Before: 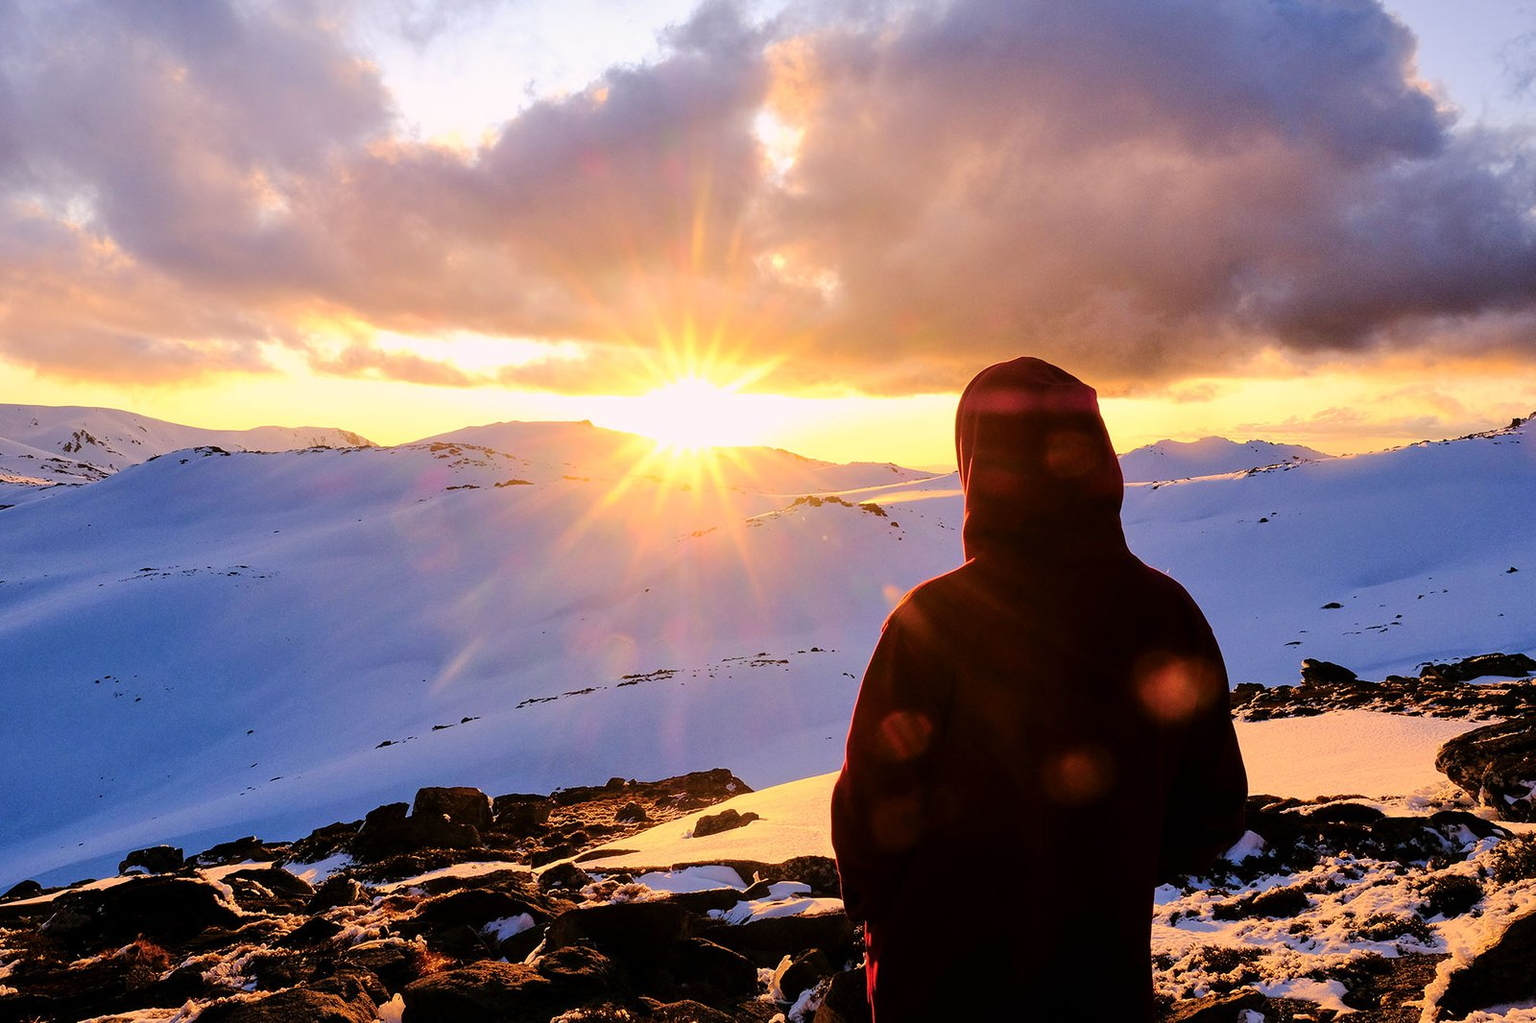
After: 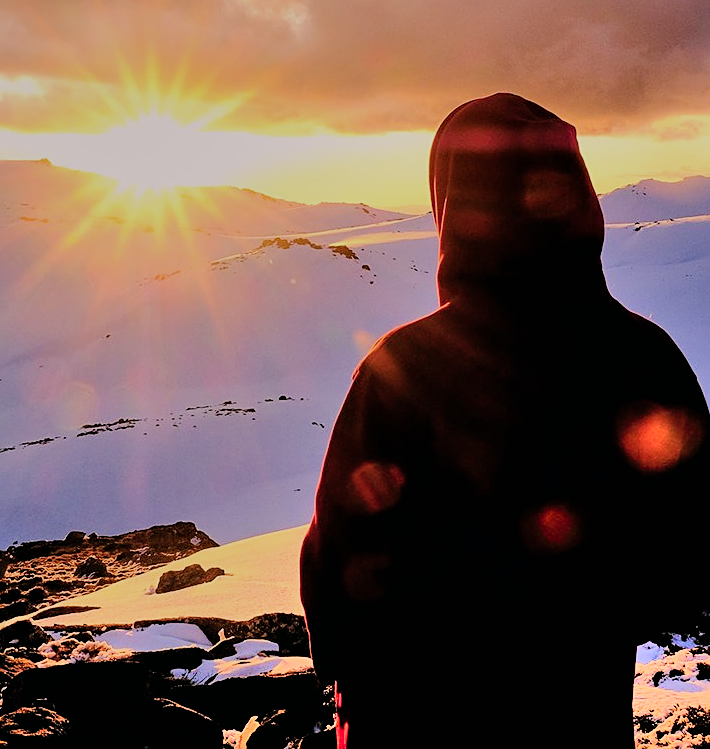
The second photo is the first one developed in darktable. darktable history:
filmic rgb: black relative exposure -7.32 EV, white relative exposure 5.09 EV, hardness 3.2
shadows and highlights: soften with gaussian
crop: left 35.432%, top 26.233%, right 20.145%, bottom 3.432%
color balance: lift [0.998, 0.998, 1.001, 1.002], gamma [0.995, 1.025, 0.992, 0.975], gain [0.995, 1.02, 0.997, 0.98]
sharpen: on, module defaults
